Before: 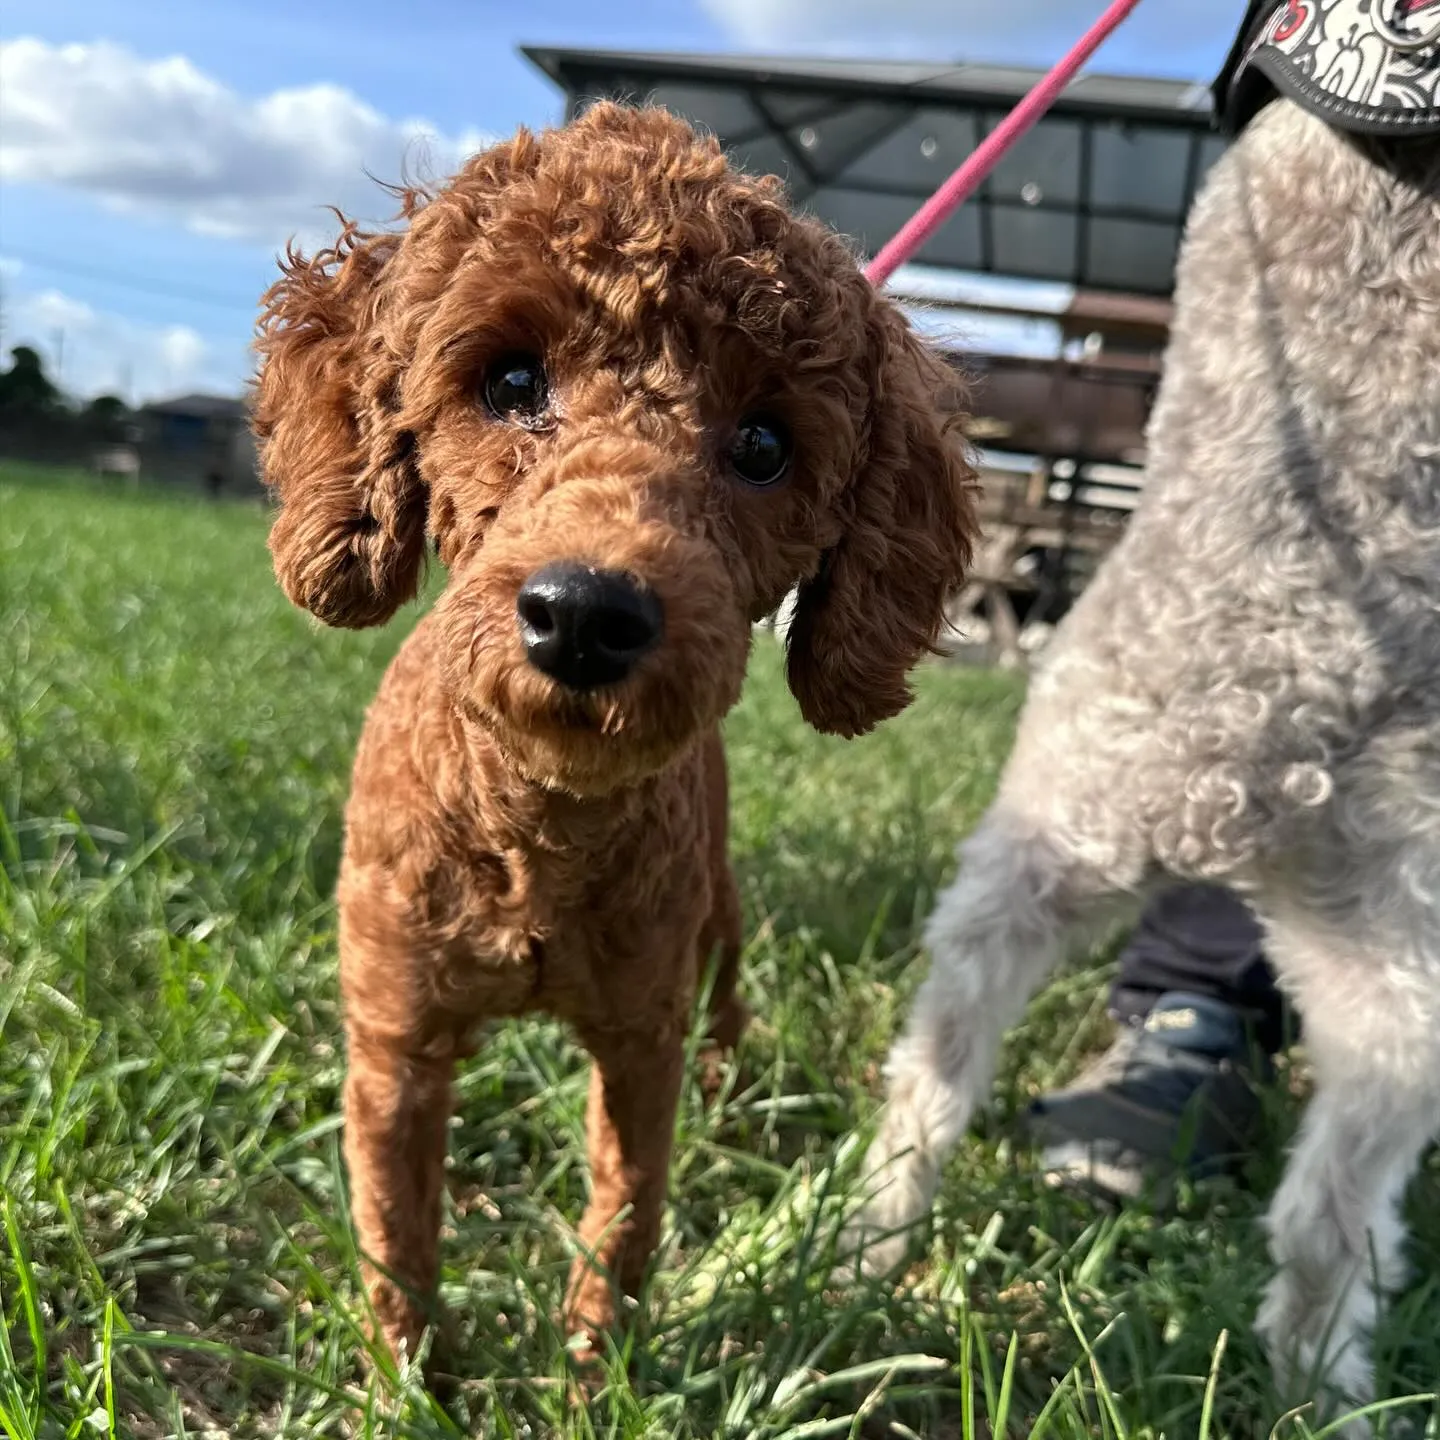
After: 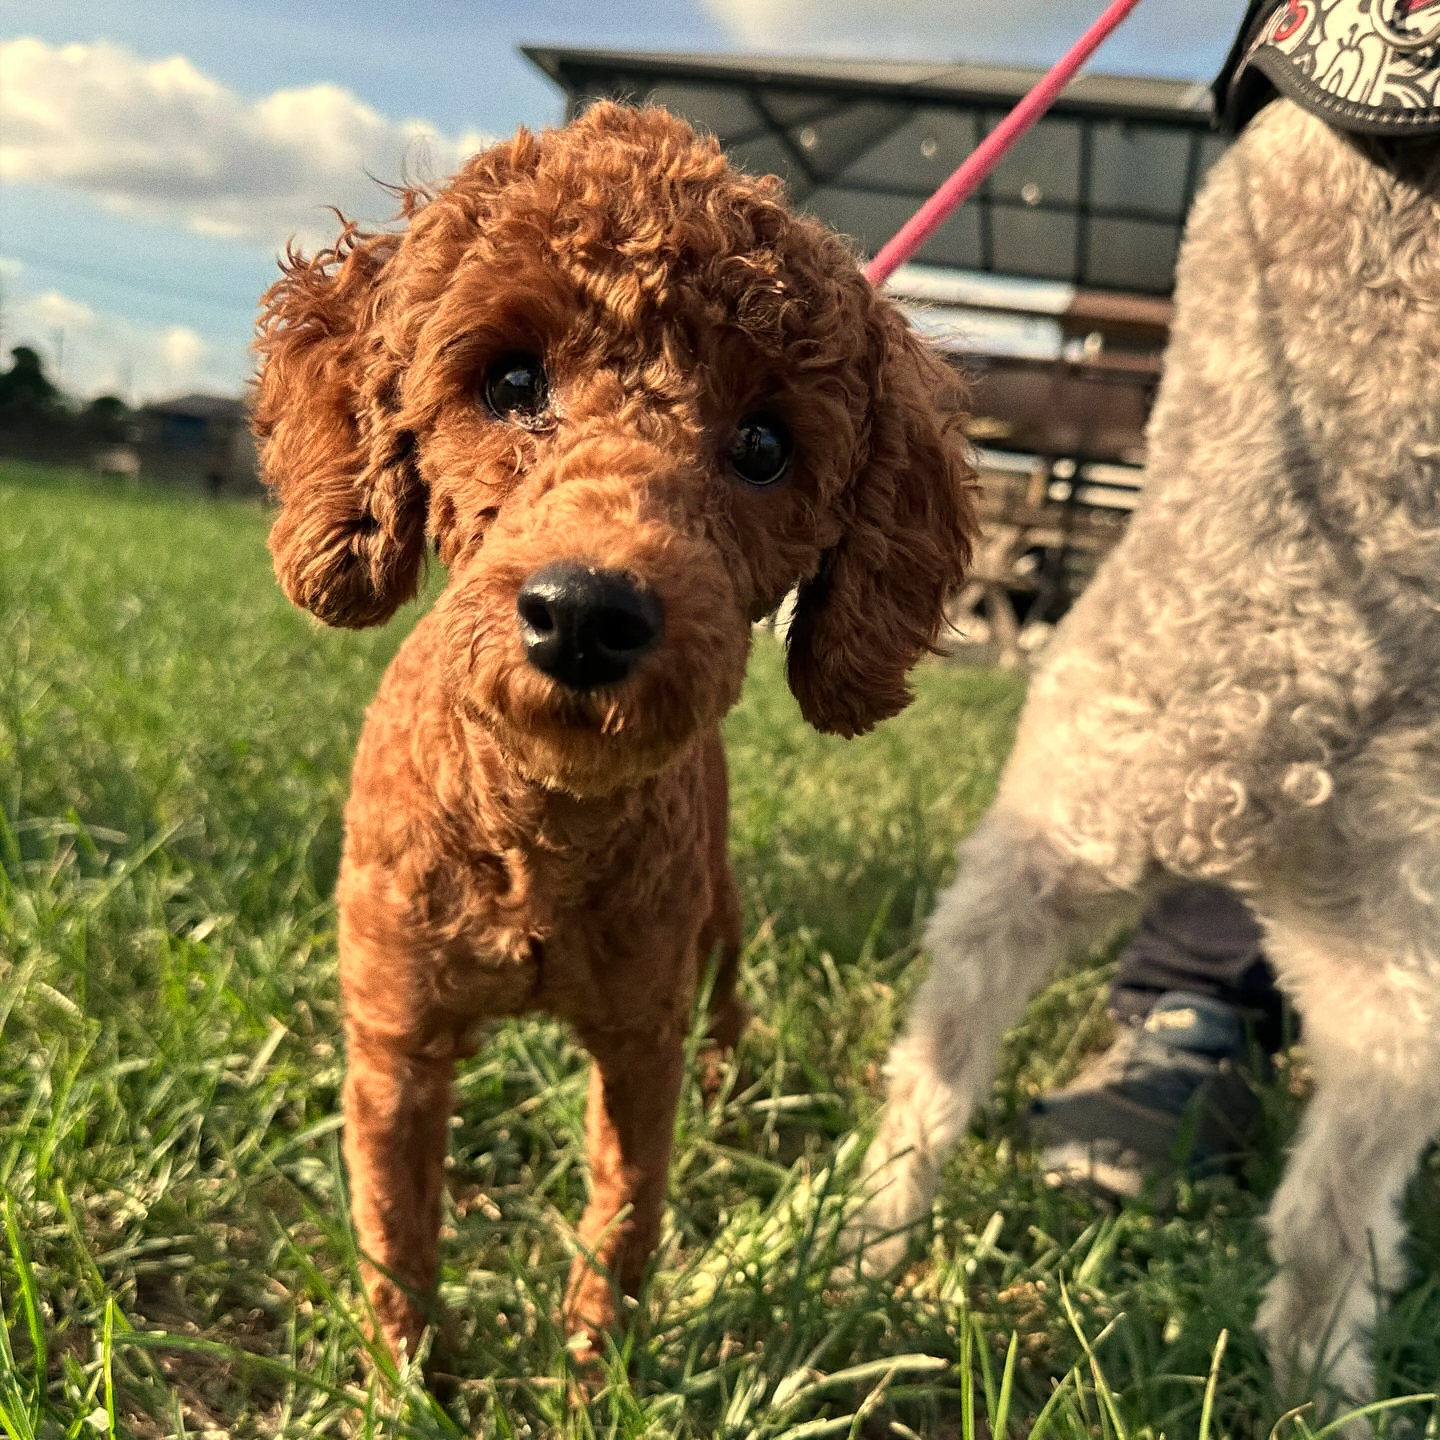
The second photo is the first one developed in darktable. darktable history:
white balance: red 1.123, blue 0.83
grain: coarseness 0.09 ISO
